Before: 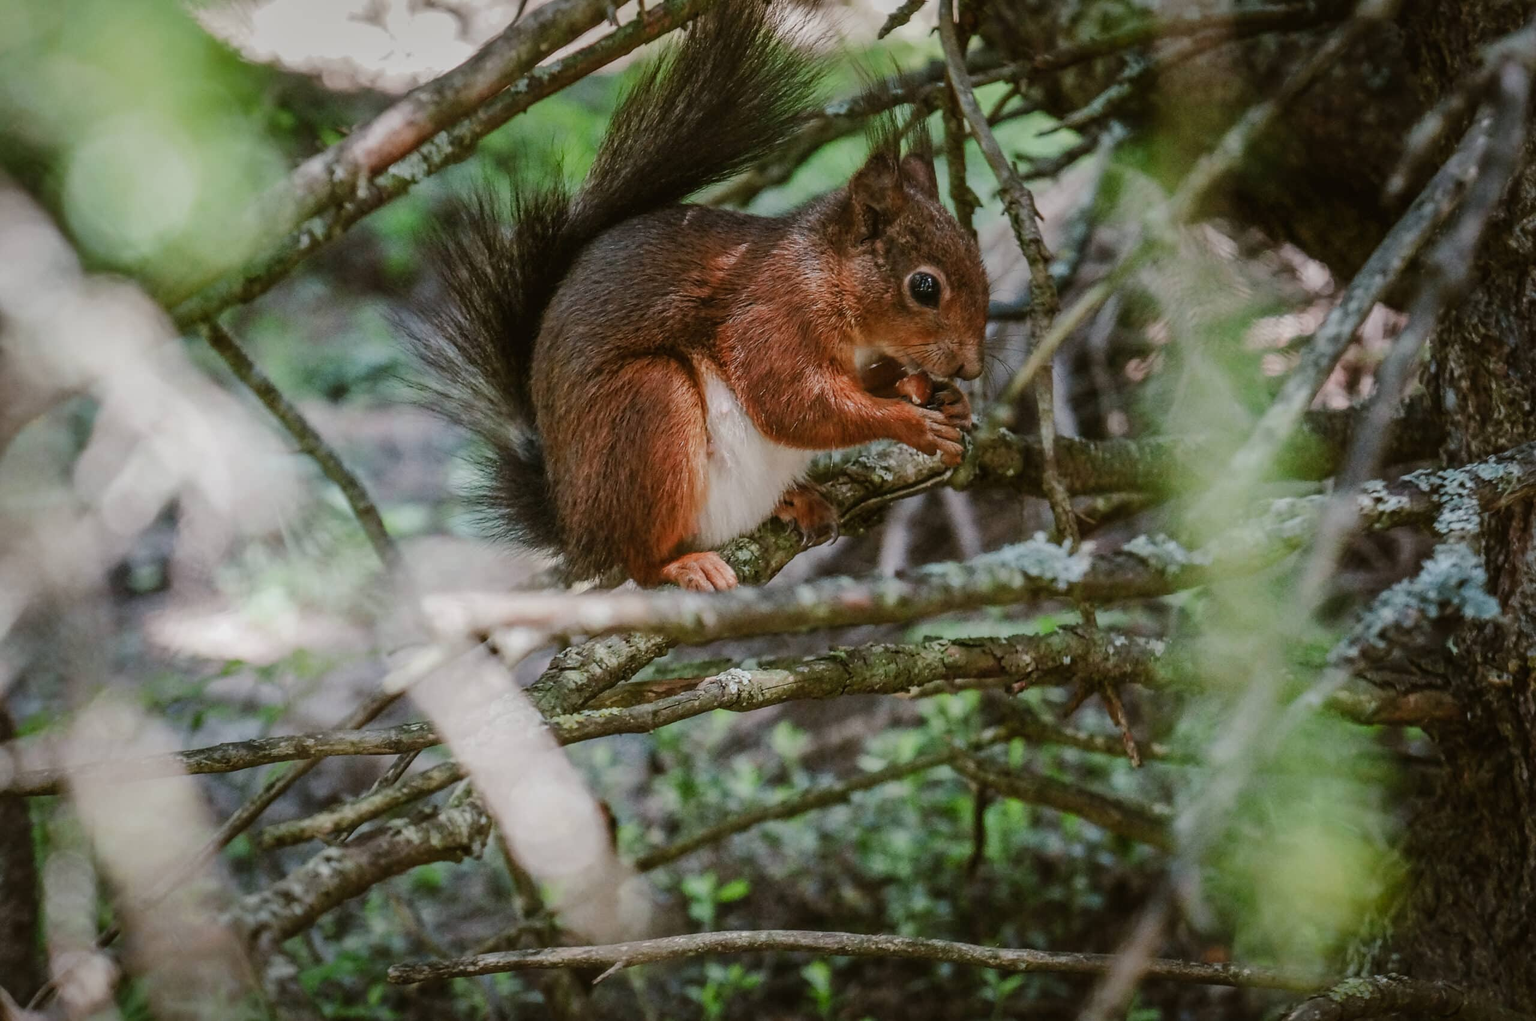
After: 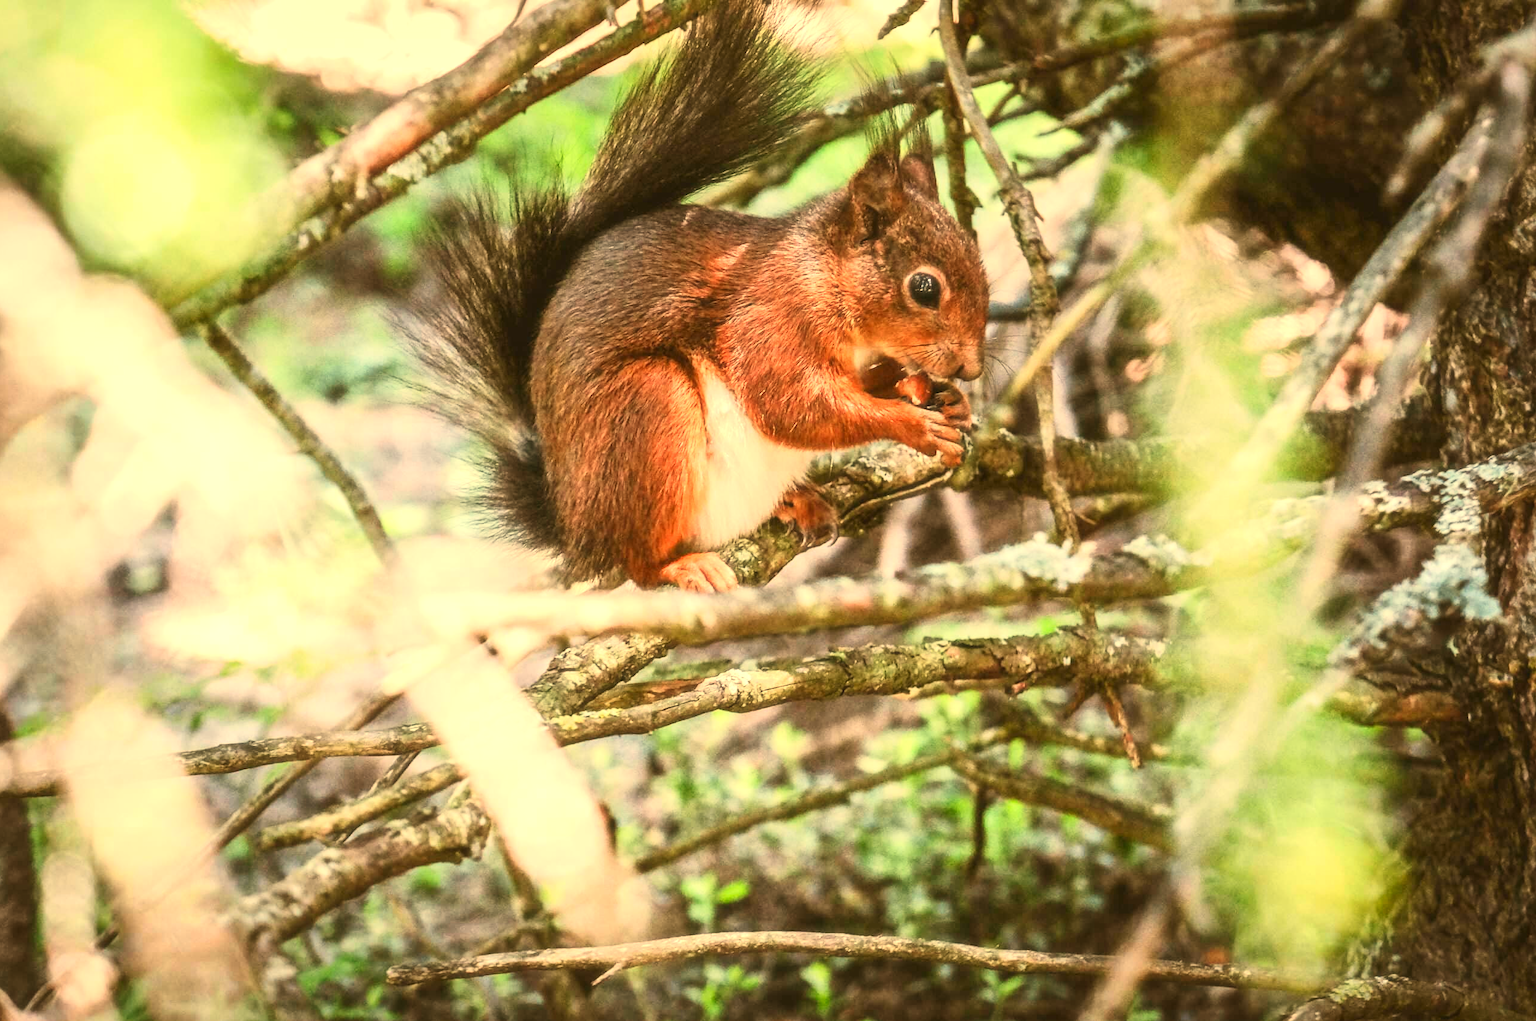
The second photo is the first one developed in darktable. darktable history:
contrast brightness saturation: contrast 0.2, brightness 0.16, saturation 0.22
crop and rotate: left 0.126%
white balance: red 1.138, green 0.996, blue 0.812
color balance: mode lift, gamma, gain (sRGB), lift [1, 0.99, 1.01, 0.992], gamma [1, 1.037, 0.974, 0.963]
exposure: exposure 1.089 EV, compensate highlight preservation false
haze removal: strength -0.1, adaptive false
